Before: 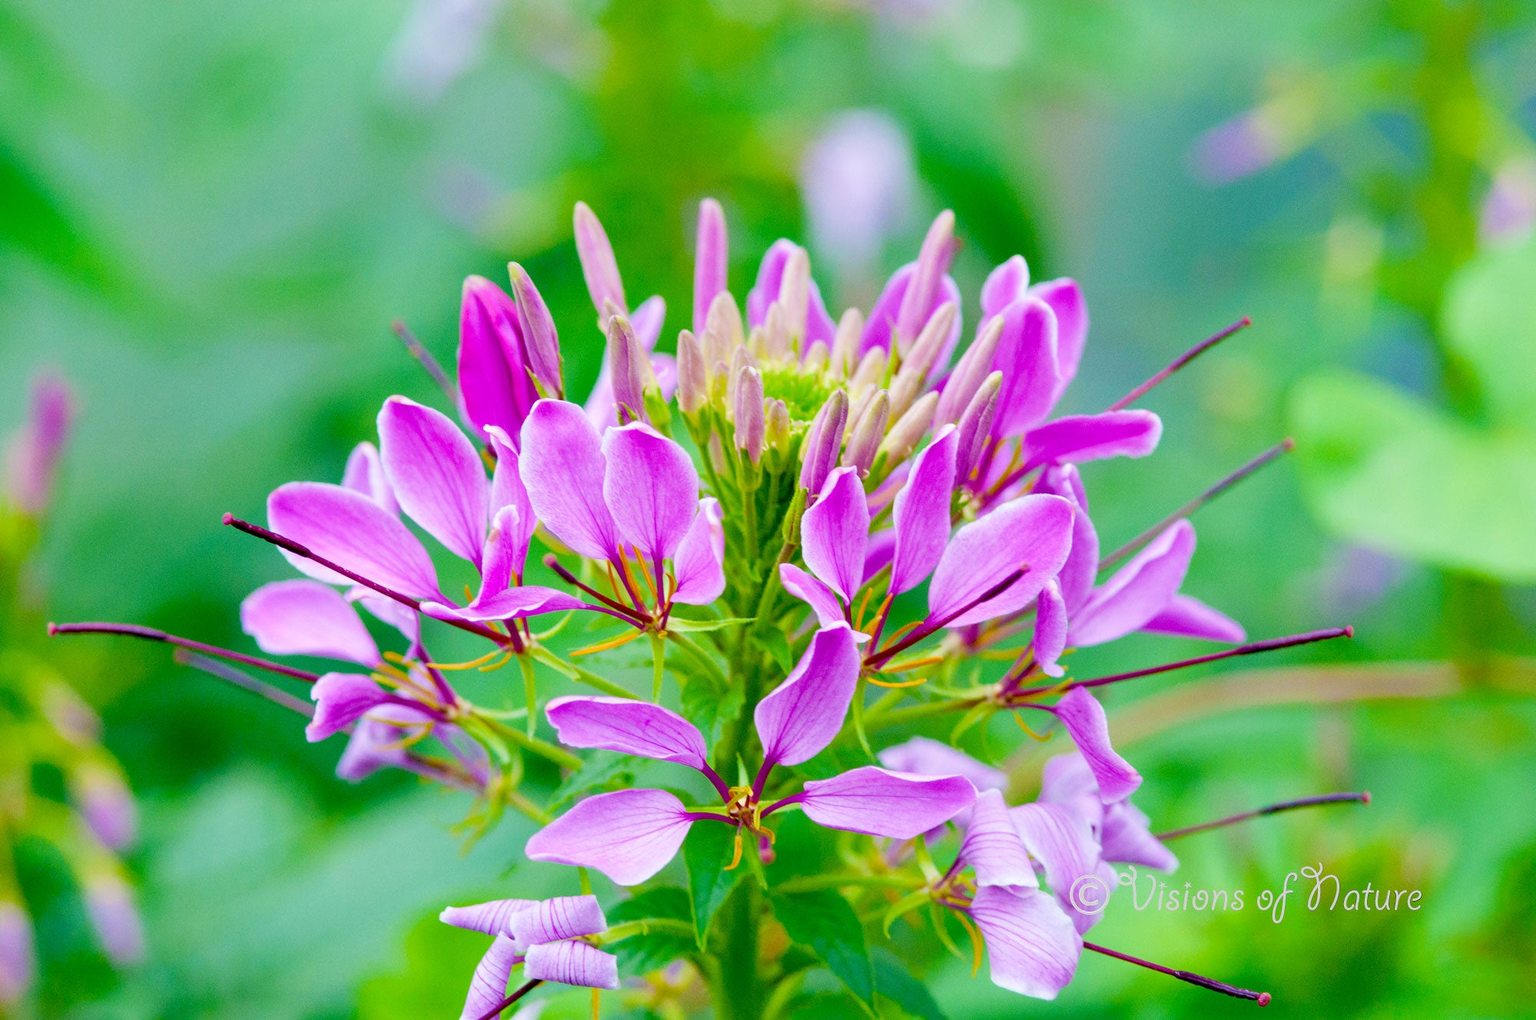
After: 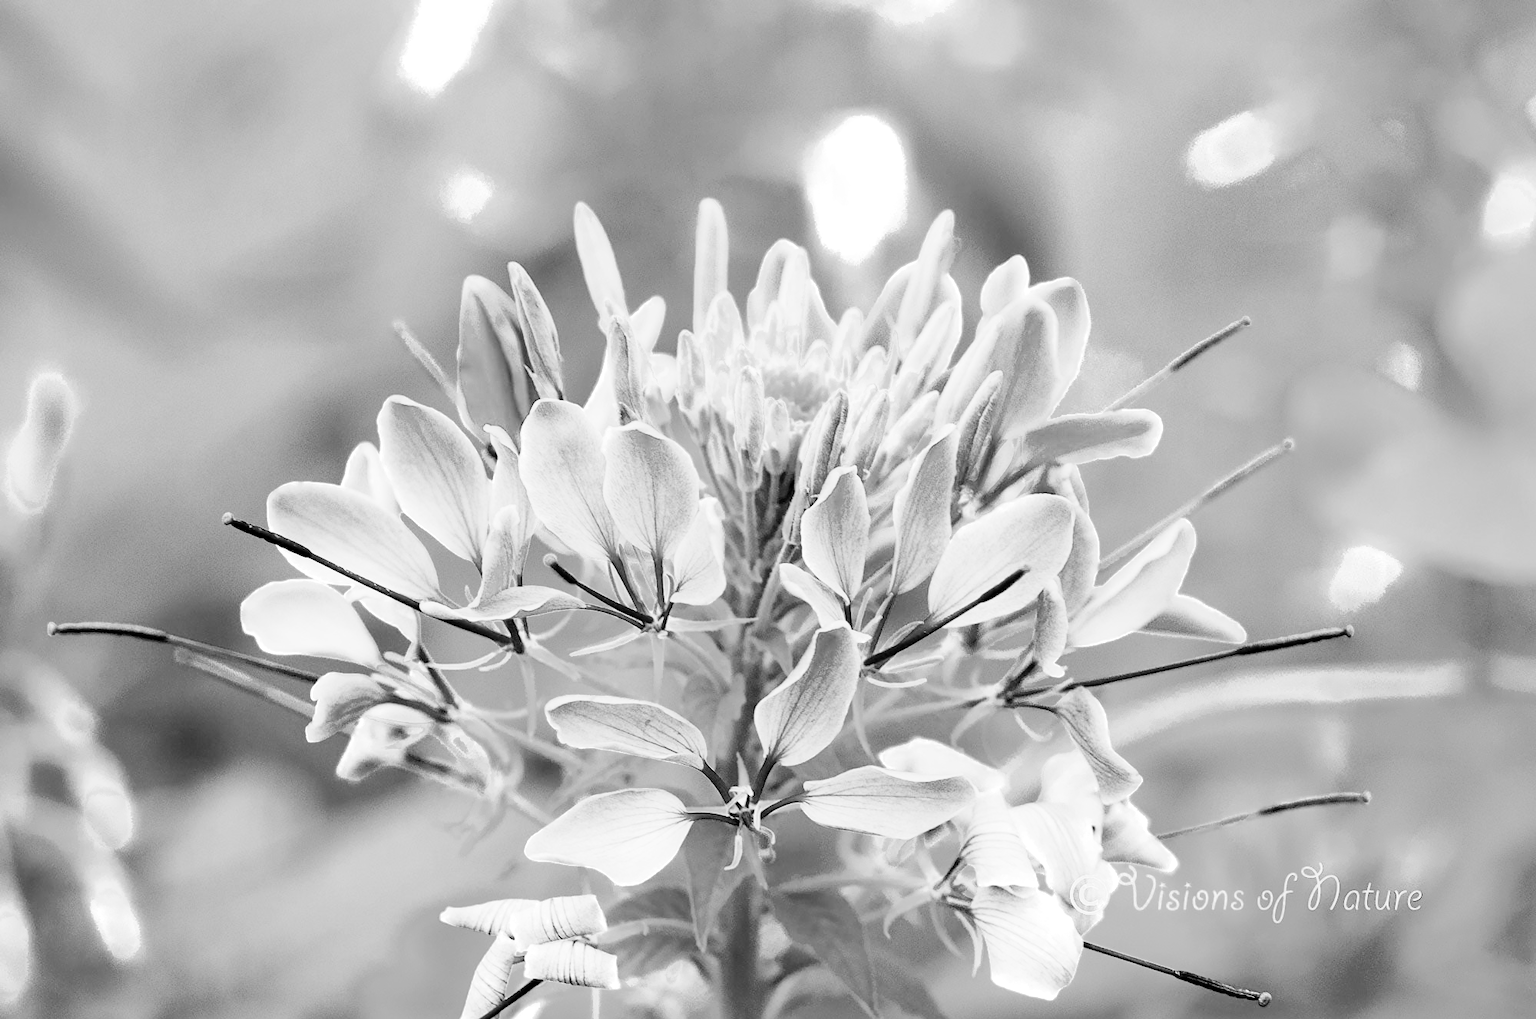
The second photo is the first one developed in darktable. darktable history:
color balance rgb: shadows lift › chroma 1%, shadows lift › hue 113°, highlights gain › chroma 0.2%, highlights gain › hue 333°, perceptual saturation grading › global saturation 20%, perceptual saturation grading › highlights -25%, perceptual saturation grading › shadows 25%, contrast -10%
color zones: curves: ch0 [(0, 0.5) (0.125, 0.4) (0.25, 0.5) (0.375, 0.4) (0.5, 0.4) (0.625, 0.6) (0.75, 0.6) (0.875, 0.5)]; ch1 [(0, 0.4) (0.125, 0.5) (0.25, 0.4) (0.375, 0.4) (0.5, 0.4) (0.625, 0.4) (0.75, 0.5) (0.875, 0.4)]; ch2 [(0, 0.6) (0.125, 0.5) (0.25, 0.5) (0.375, 0.6) (0.5, 0.6) (0.625, 0.5) (0.75, 0.5) (0.875, 0.5)]
denoise (profiled): strength 1.2, preserve shadows 0, a [-1, 0, 0], y [[0.5 ×7] ×4, [0 ×7], [0.5 ×7]], compensate highlight preservation false
monochrome: on, module defaults
rgb curve: curves: ch0 [(0, 0) (0.21, 0.15) (0.24, 0.21) (0.5, 0.75) (0.75, 0.96) (0.89, 0.99) (1, 1)]; ch1 [(0, 0.02) (0.21, 0.13) (0.25, 0.2) (0.5, 0.67) (0.75, 0.9) (0.89, 0.97) (1, 1)]; ch2 [(0, 0.02) (0.21, 0.13) (0.25, 0.2) (0.5, 0.67) (0.75, 0.9) (0.89, 0.97) (1, 1)], compensate middle gray true
sharpen: amount 0.2
contrast equalizer: octaves 7, y [[0.6 ×6], [0.55 ×6], [0 ×6], [0 ×6], [0 ×6]], mix 0.15
